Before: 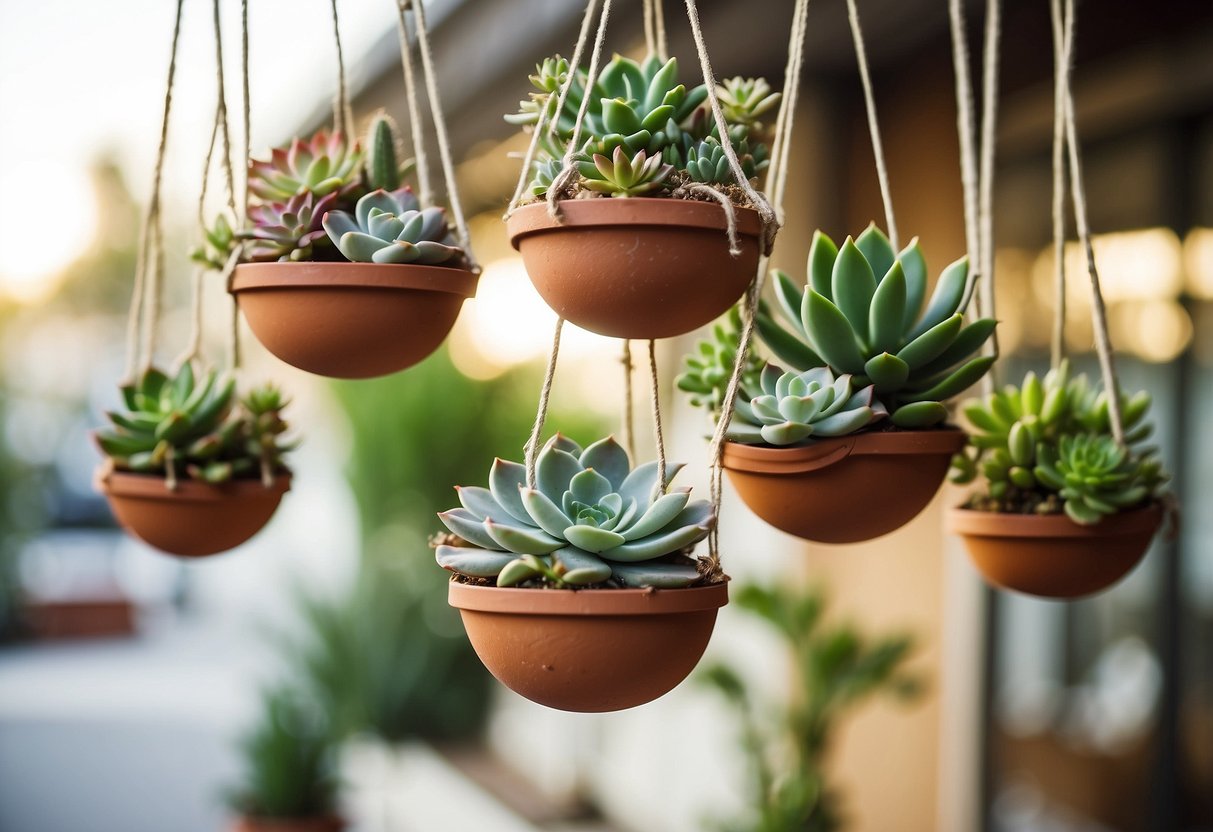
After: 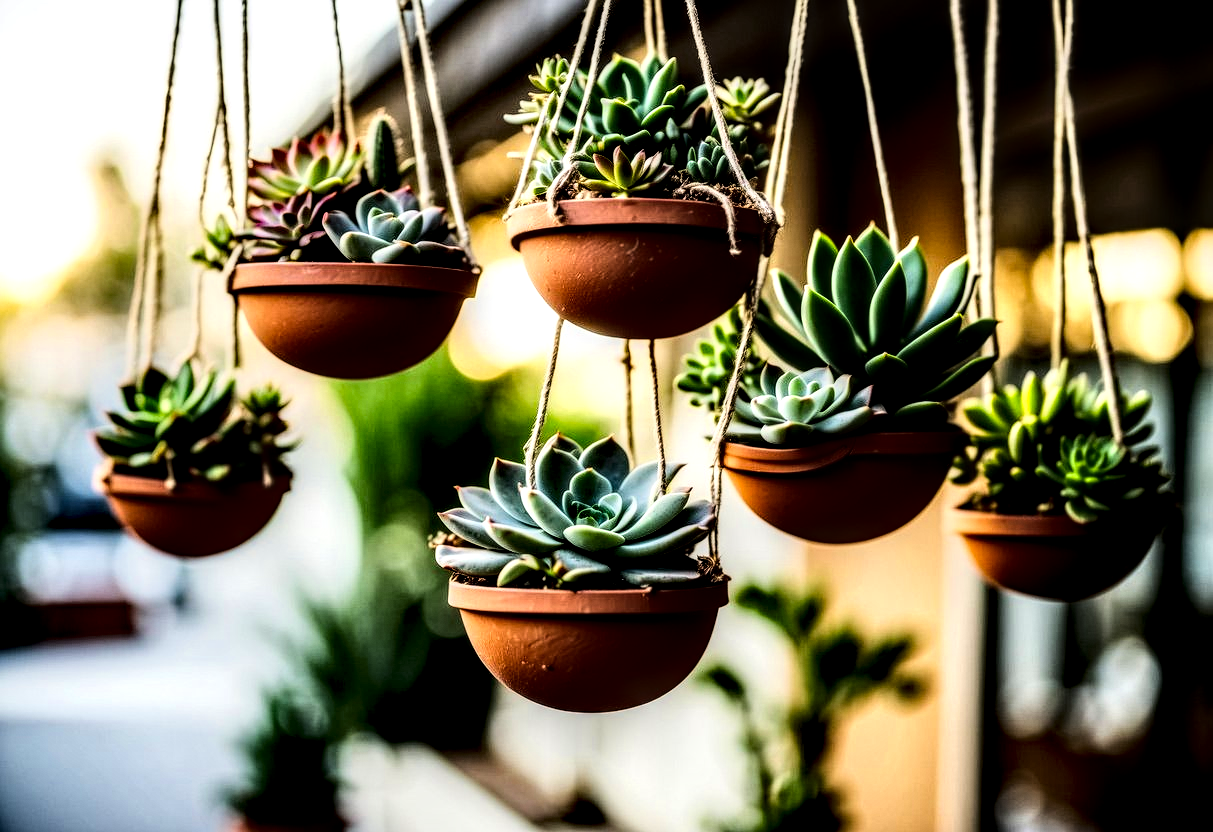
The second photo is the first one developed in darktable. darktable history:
contrast brightness saturation: brightness -0.249, saturation 0.2
tone curve: curves: ch0 [(0, 0) (0.003, 0.001) (0.011, 0.004) (0.025, 0.008) (0.044, 0.015) (0.069, 0.022) (0.1, 0.031) (0.136, 0.052) (0.177, 0.101) (0.224, 0.181) (0.277, 0.289) (0.335, 0.418) (0.399, 0.541) (0.468, 0.65) (0.543, 0.739) (0.623, 0.817) (0.709, 0.882) (0.801, 0.919) (0.898, 0.958) (1, 1)]
local contrast: highlights 21%, detail 197%
